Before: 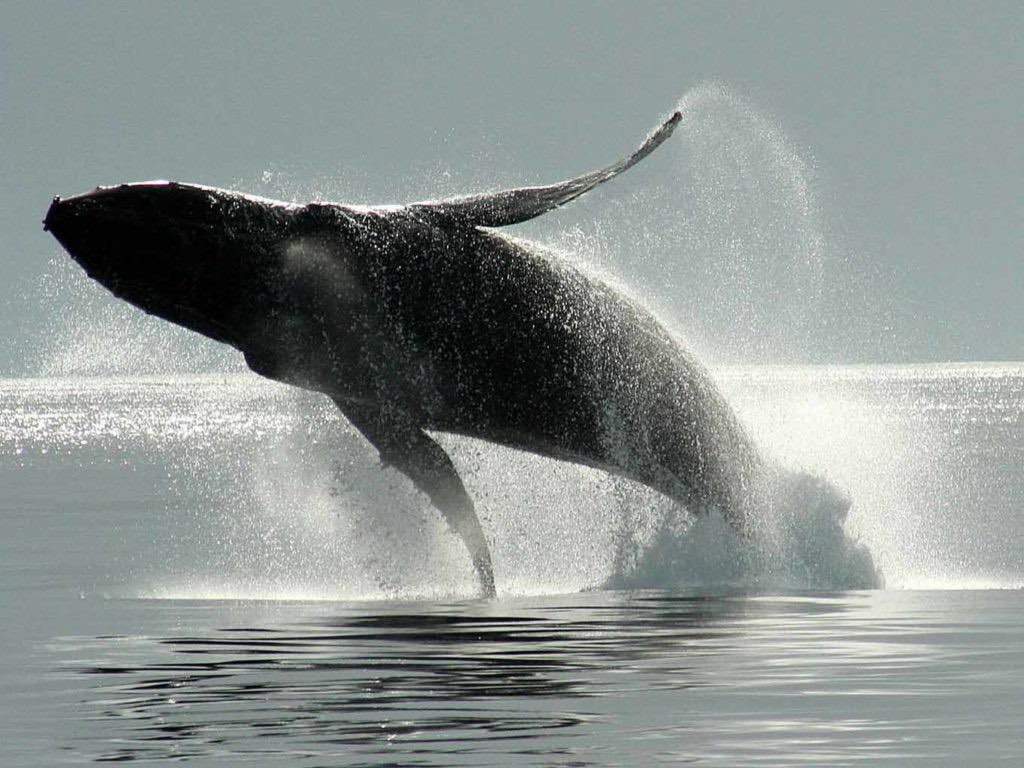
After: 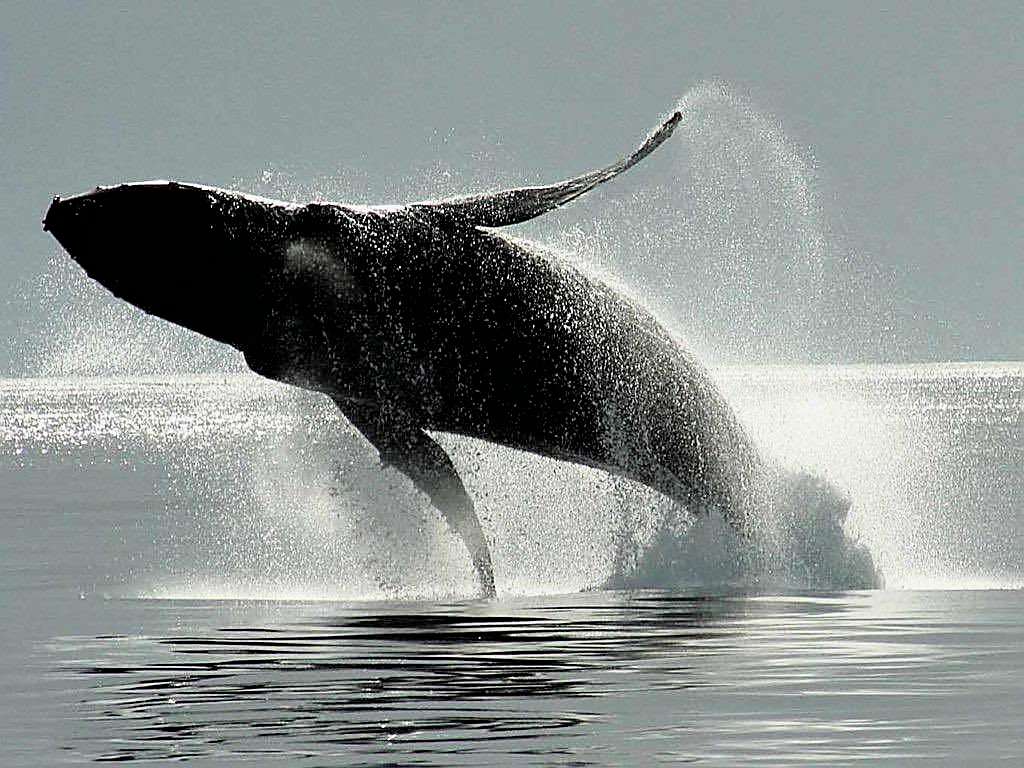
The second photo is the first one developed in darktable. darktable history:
sharpen: radius 1.4, amount 1.25, threshold 0.7
filmic rgb: black relative exposure -4.93 EV, white relative exposure 2.84 EV, hardness 3.72
shadows and highlights: shadows 32, highlights -32, soften with gaussian
